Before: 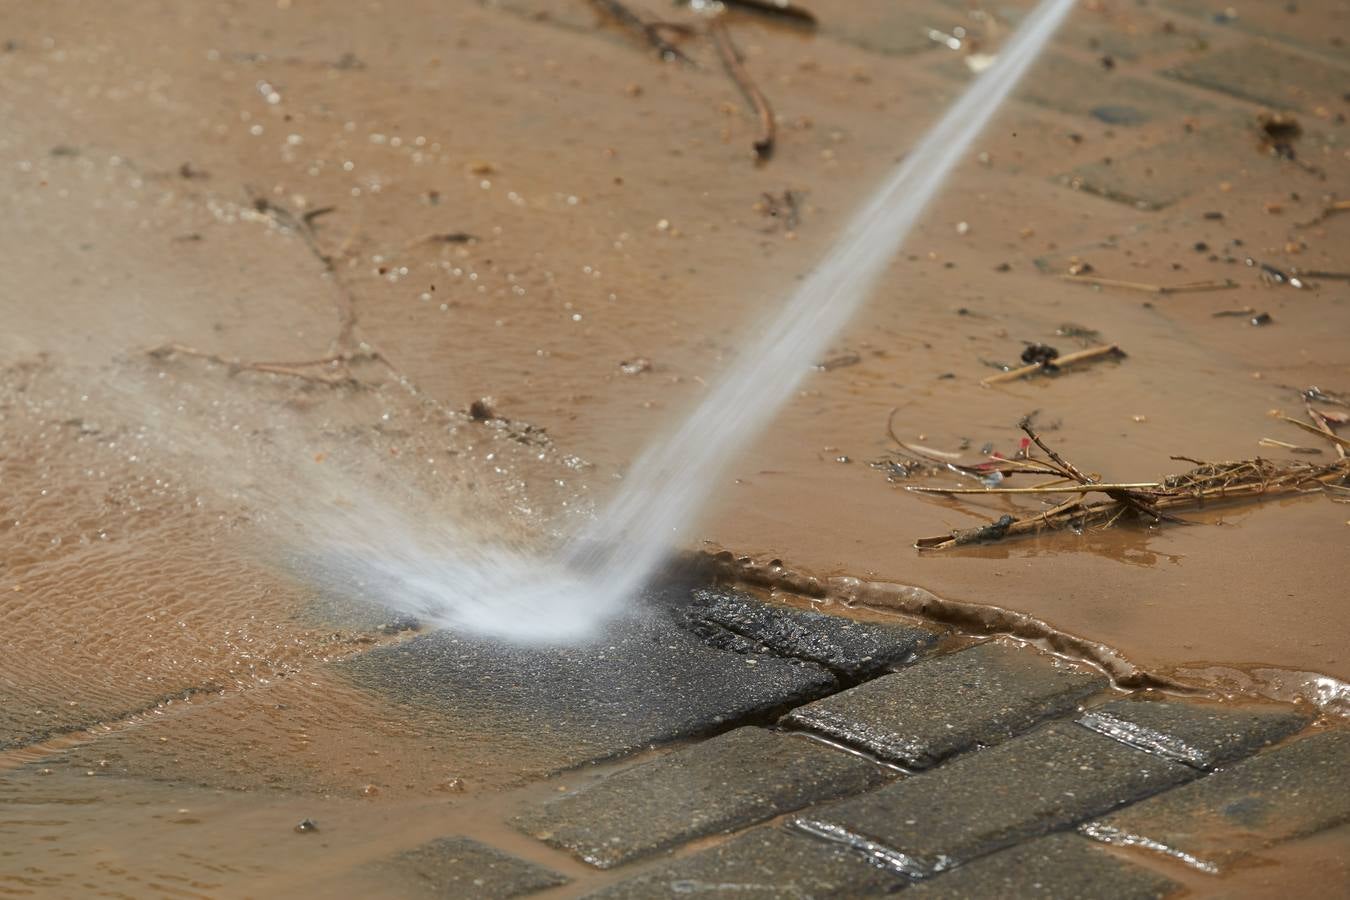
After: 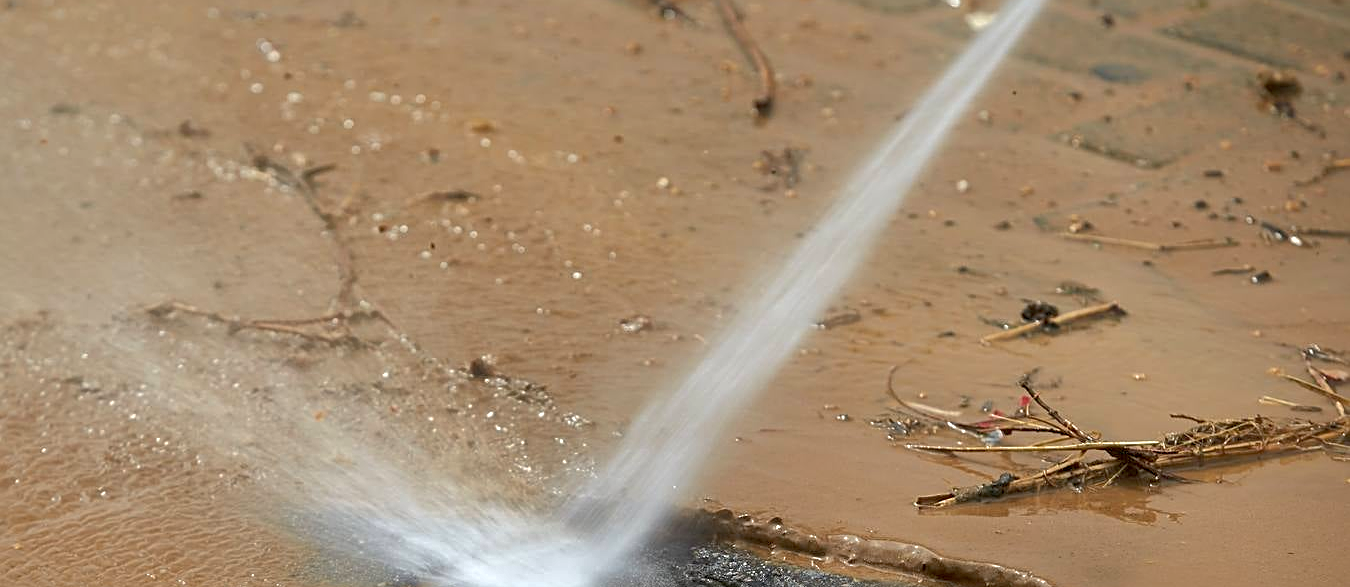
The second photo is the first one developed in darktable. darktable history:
crop and rotate: top 4.753%, bottom 29.928%
exposure: black level correction 0.005, exposure 0.415 EV, compensate highlight preservation false
sharpen: on, module defaults
shadows and highlights: shadows 40.1, highlights -60.1
